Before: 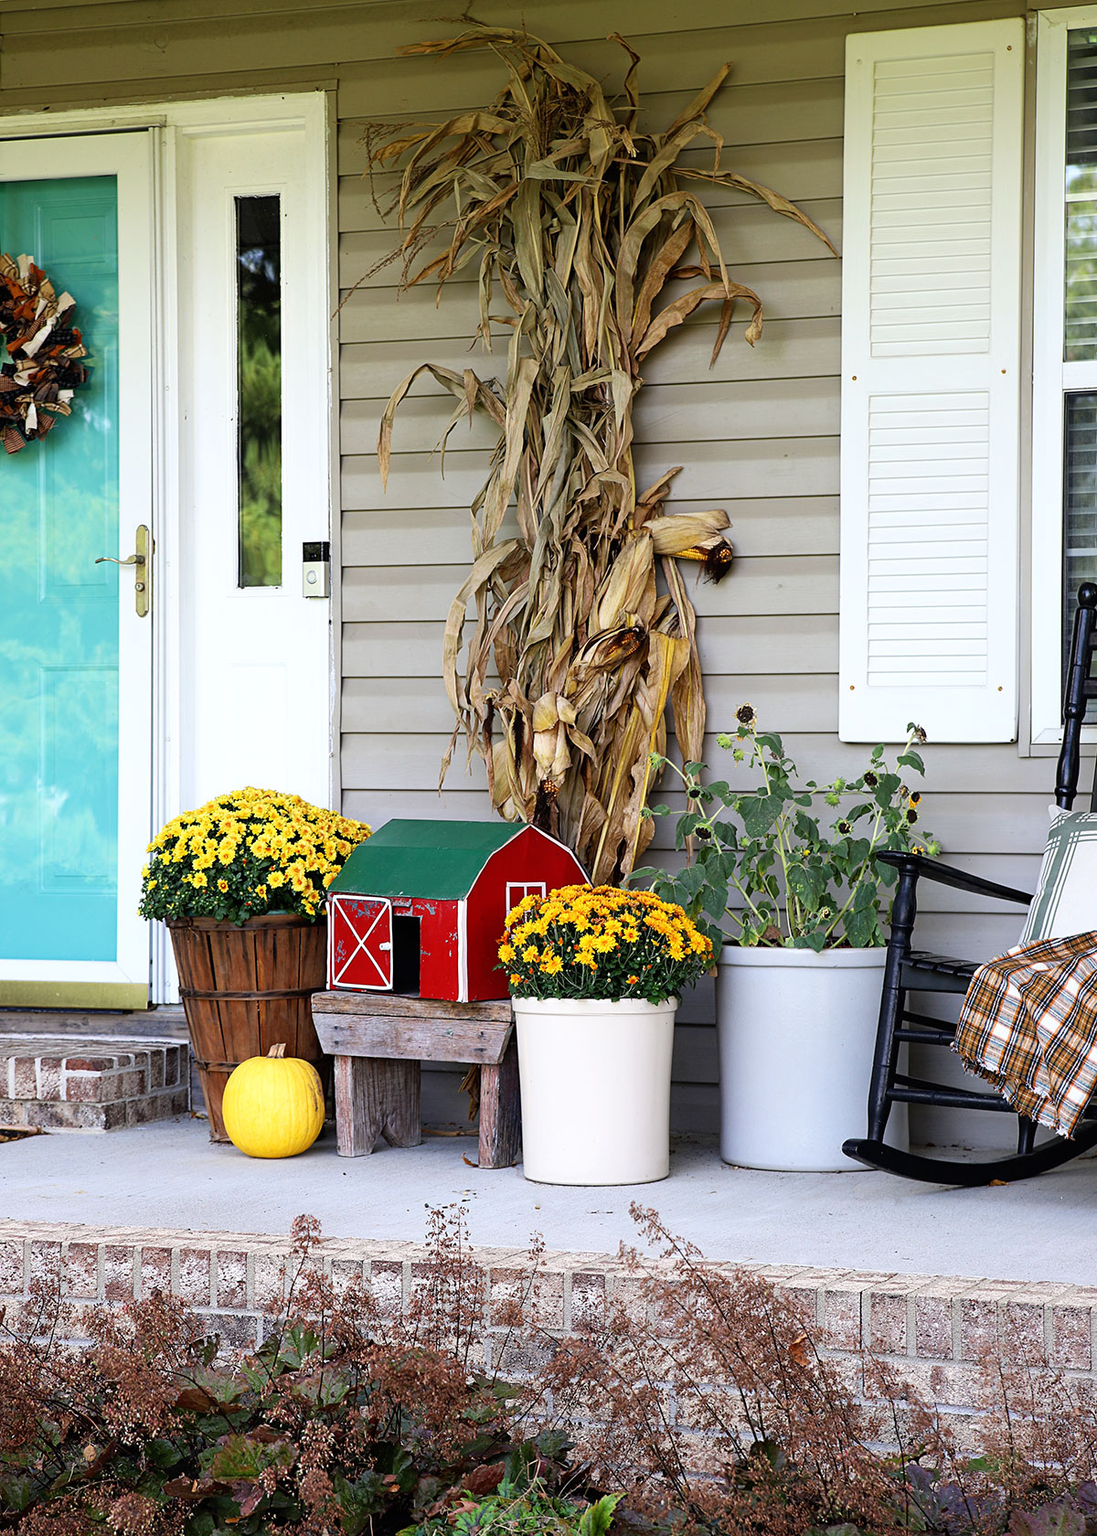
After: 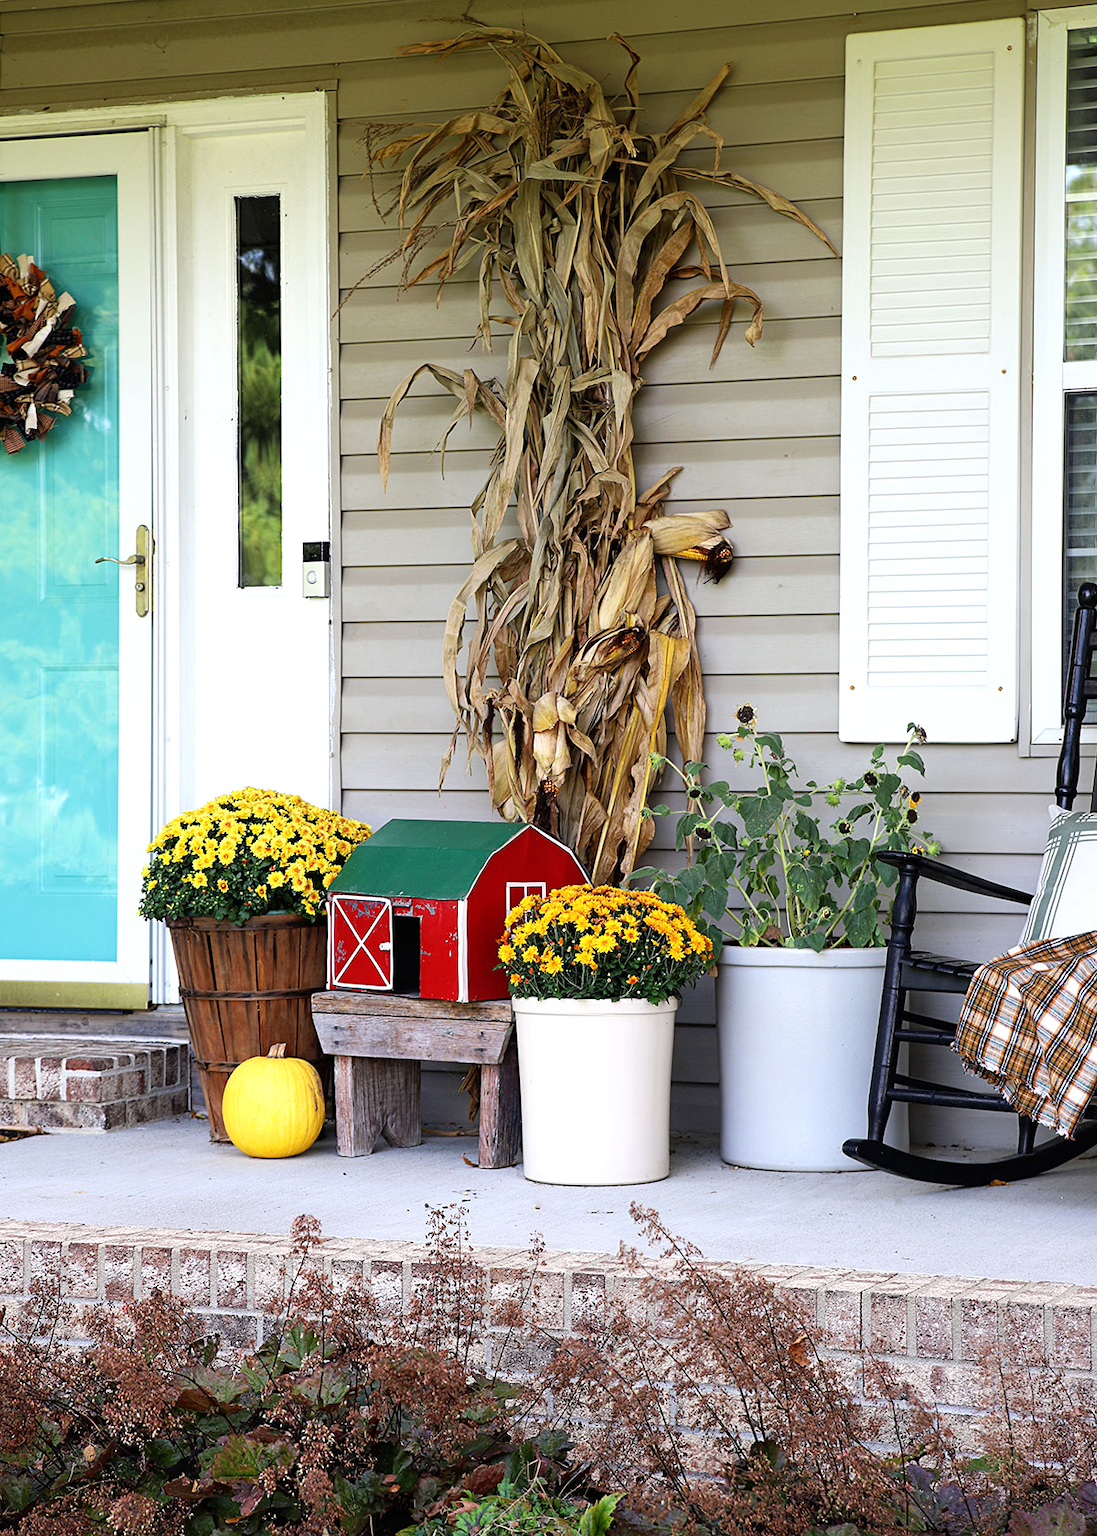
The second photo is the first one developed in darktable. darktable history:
exposure: exposure 0.131 EV, compensate exposure bias true, compensate highlight preservation false
